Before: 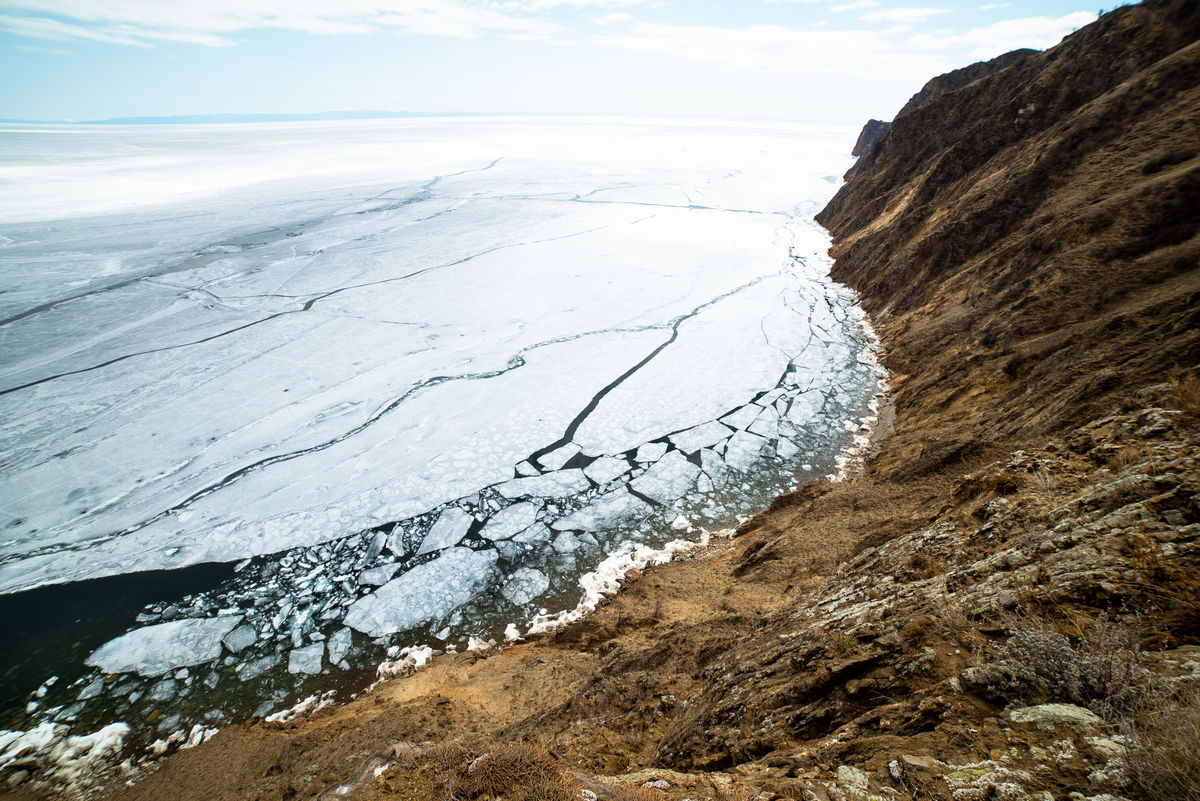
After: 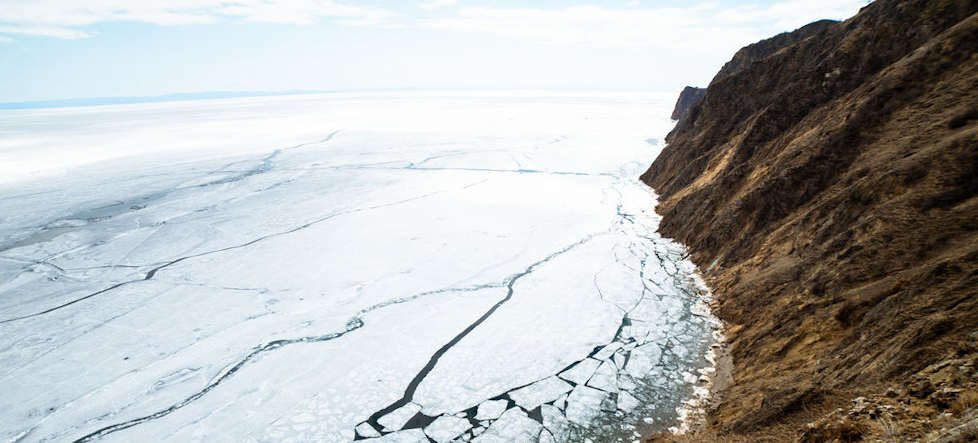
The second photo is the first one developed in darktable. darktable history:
crop and rotate: left 11.812%, bottom 42.776%
rotate and perspective: rotation -1.68°, lens shift (vertical) -0.146, crop left 0.049, crop right 0.912, crop top 0.032, crop bottom 0.96
